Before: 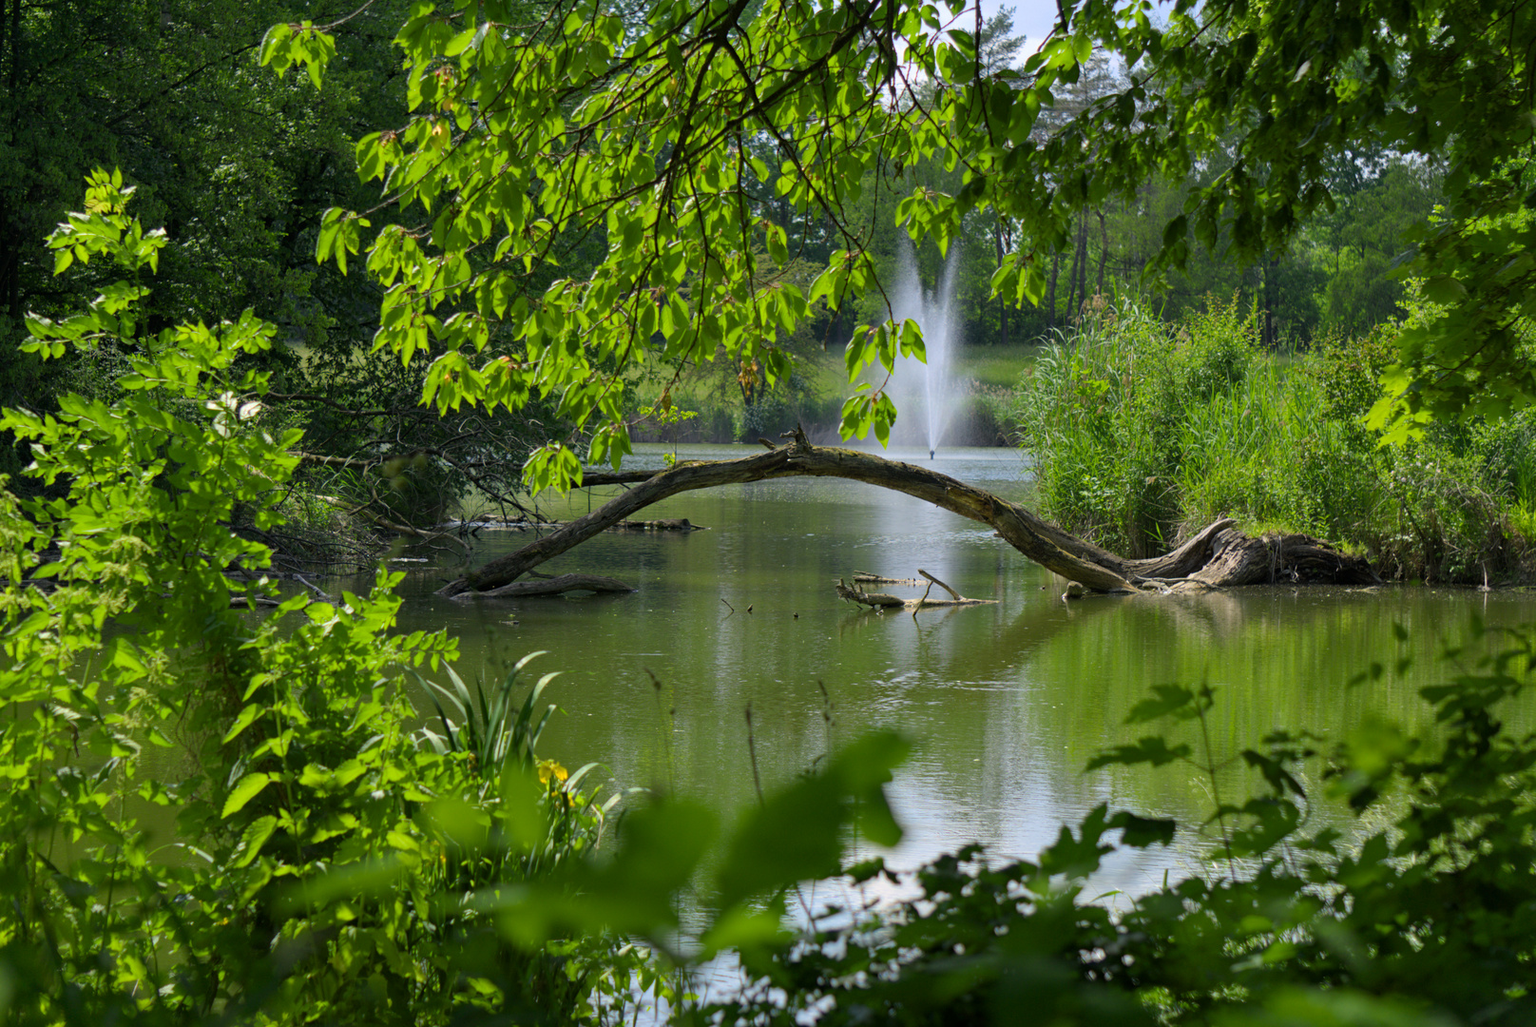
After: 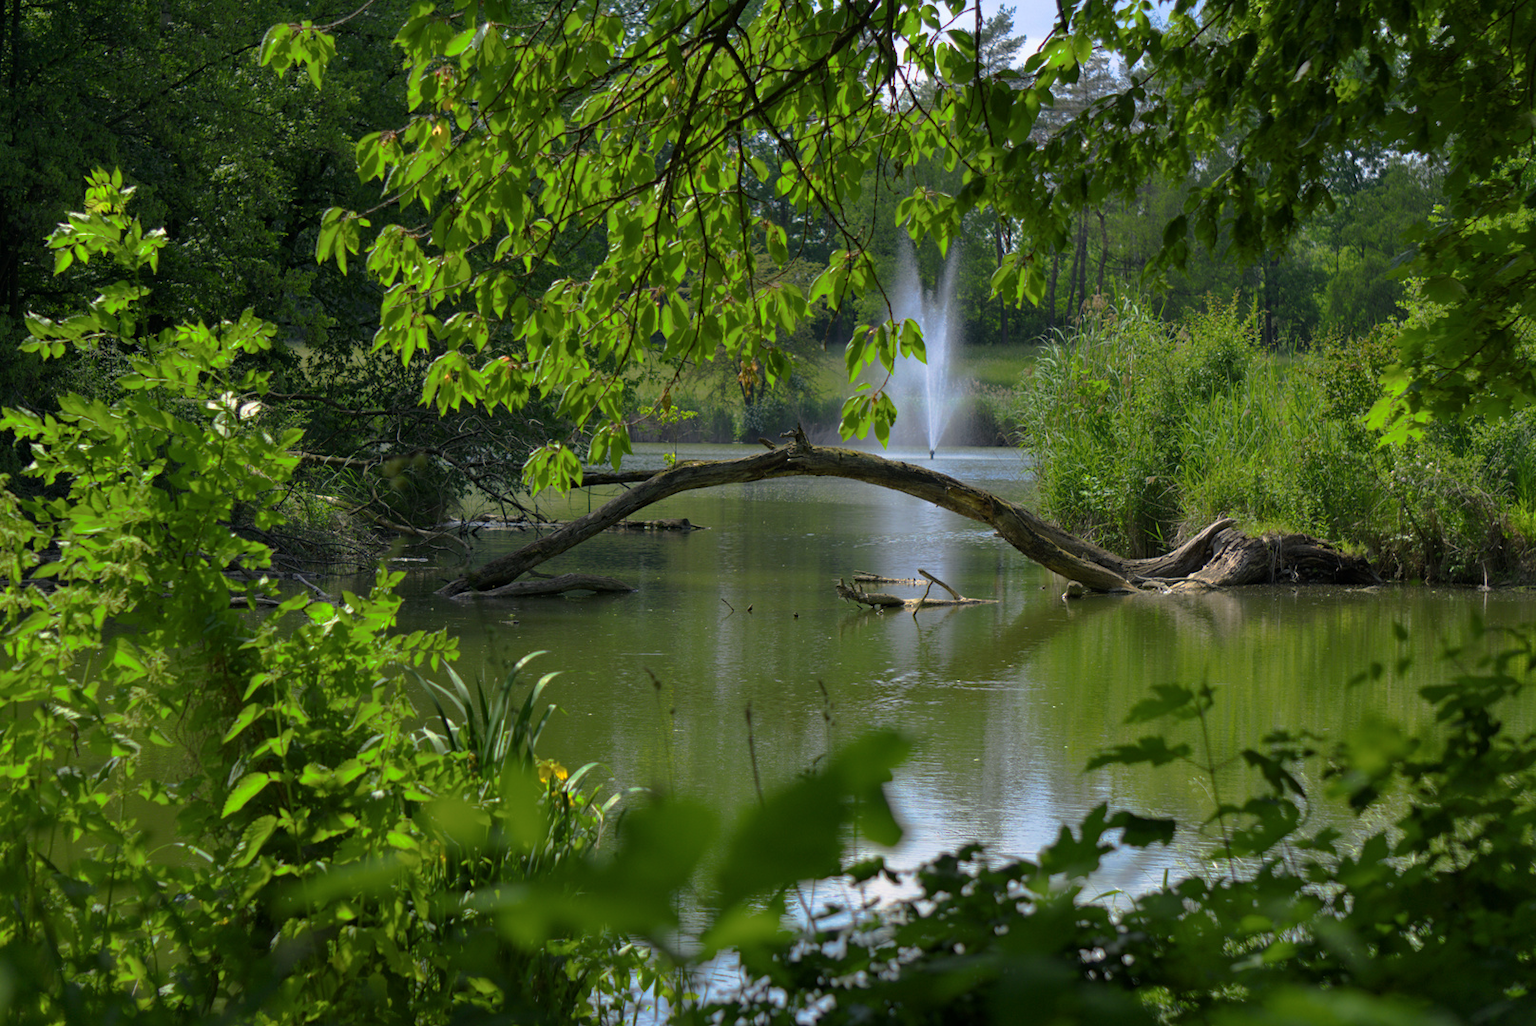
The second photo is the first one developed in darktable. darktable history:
tone curve: curves: ch0 [(0, 0) (0.48, 0.431) (0.7, 0.609) (0.864, 0.854) (1, 1)], preserve colors none
